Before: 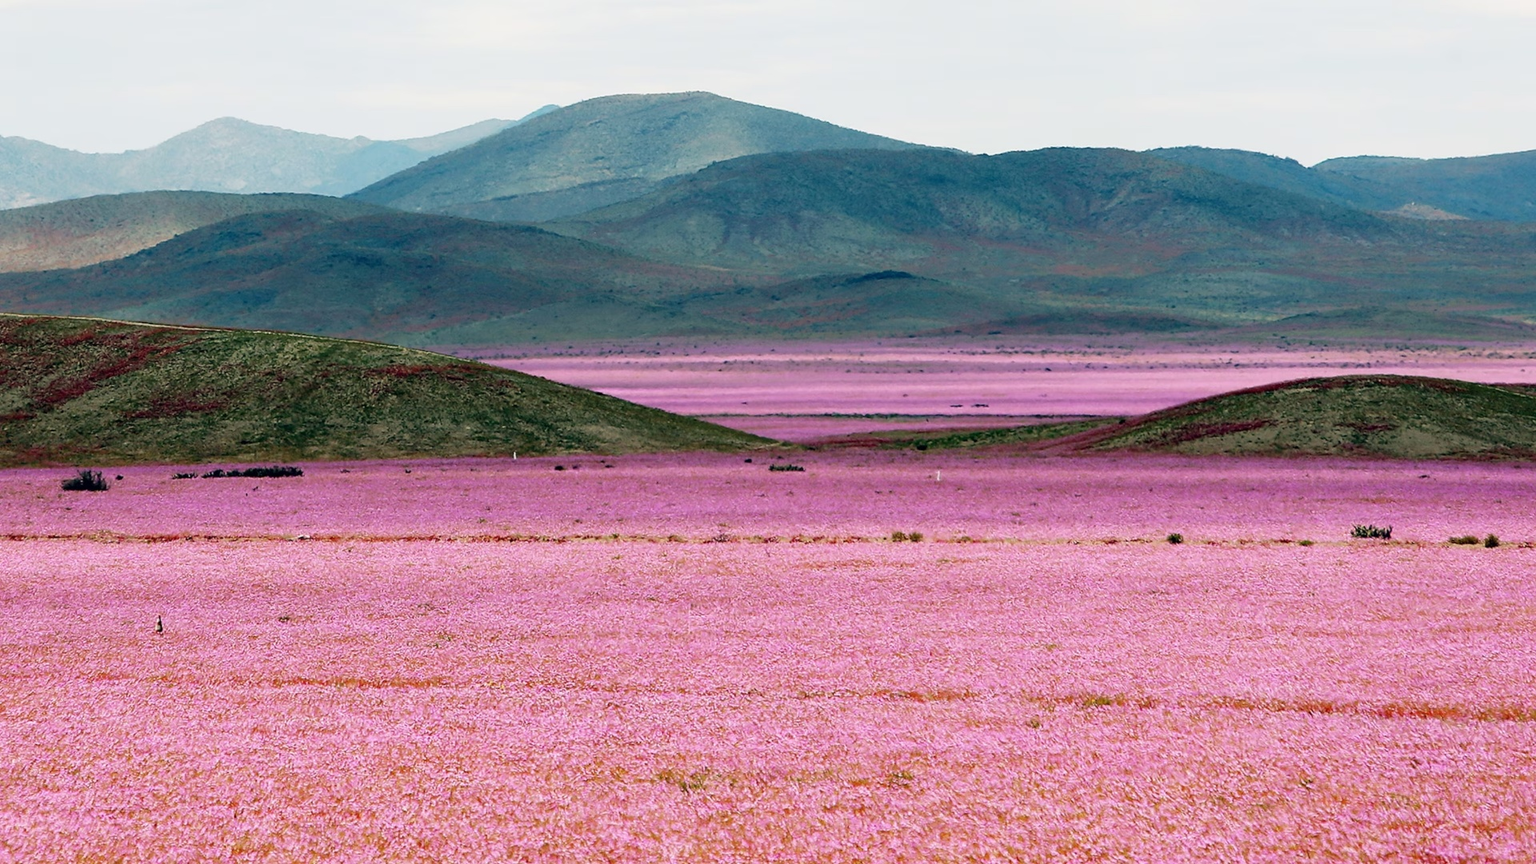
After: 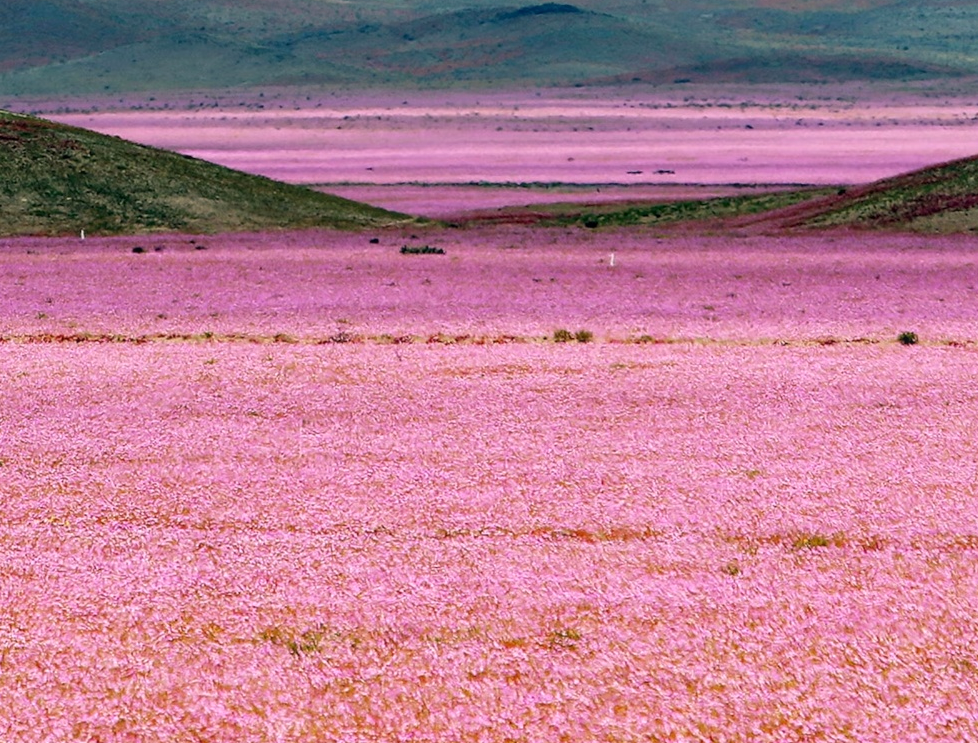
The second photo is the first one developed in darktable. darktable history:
color correction: highlights a* -4.28, highlights b* 6.53
white balance: red 1.05, blue 1.072
local contrast: detail 110%
crop and rotate: left 29.237%, top 31.152%, right 19.807%
